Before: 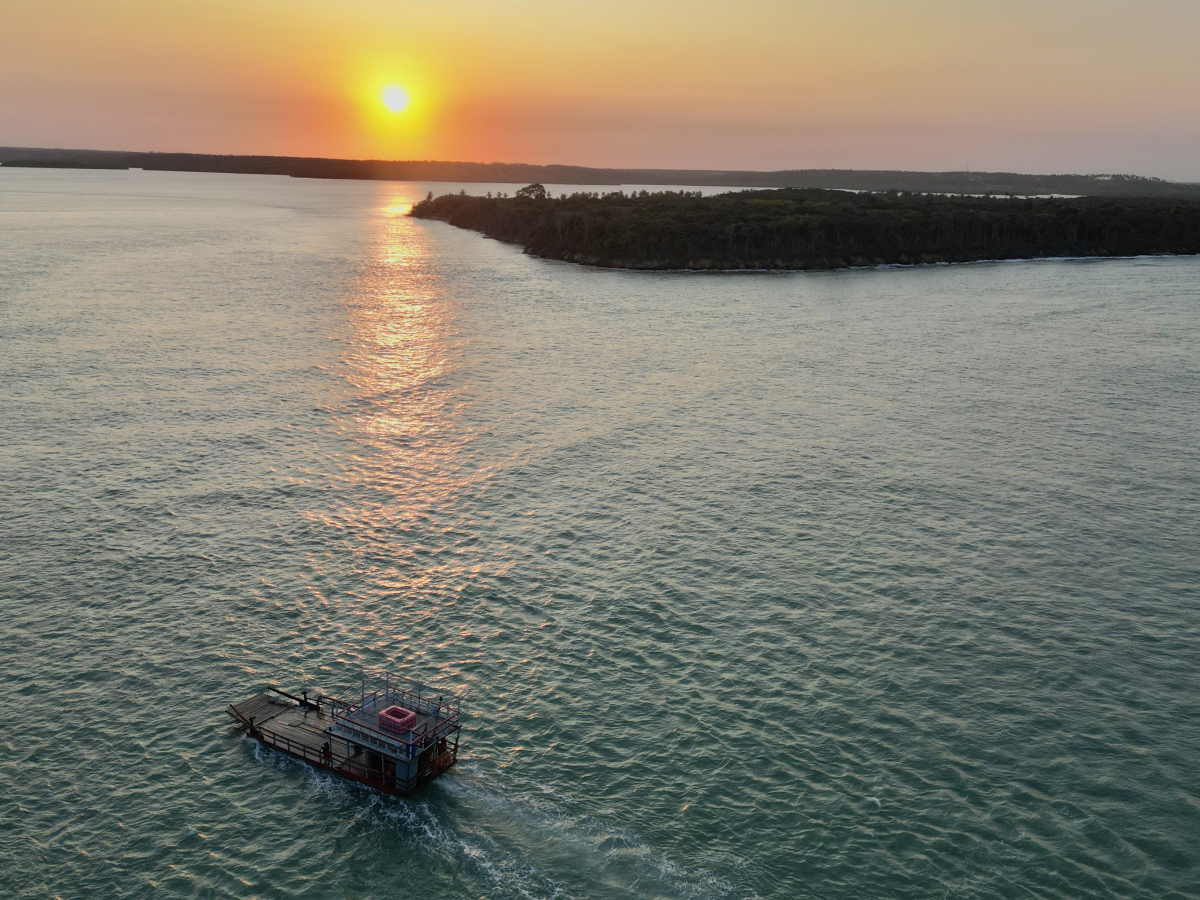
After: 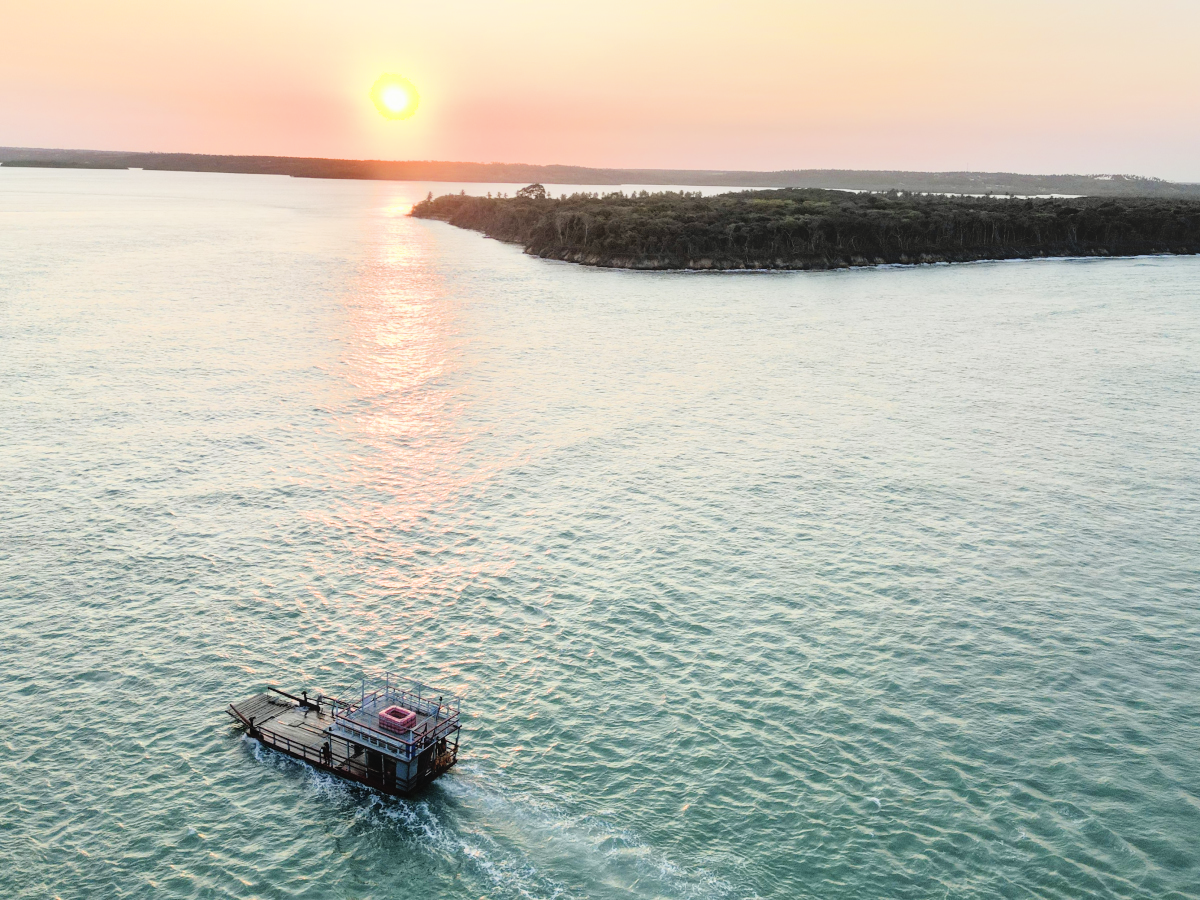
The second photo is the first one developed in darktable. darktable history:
tone equalizer: -8 EV -0.74 EV, -7 EV -0.666 EV, -6 EV -0.564 EV, -5 EV -0.404 EV, -3 EV 0.382 EV, -2 EV 0.6 EV, -1 EV 0.689 EV, +0 EV 0.731 EV, mask exposure compensation -0.495 EV
local contrast: detail 109%
exposure: black level correction 0, exposure 1.364 EV, compensate highlight preservation false
filmic rgb: black relative exposure -7.65 EV, white relative exposure 4.56 EV, hardness 3.61
color correction: highlights a* -0.1, highlights b* 0.109
